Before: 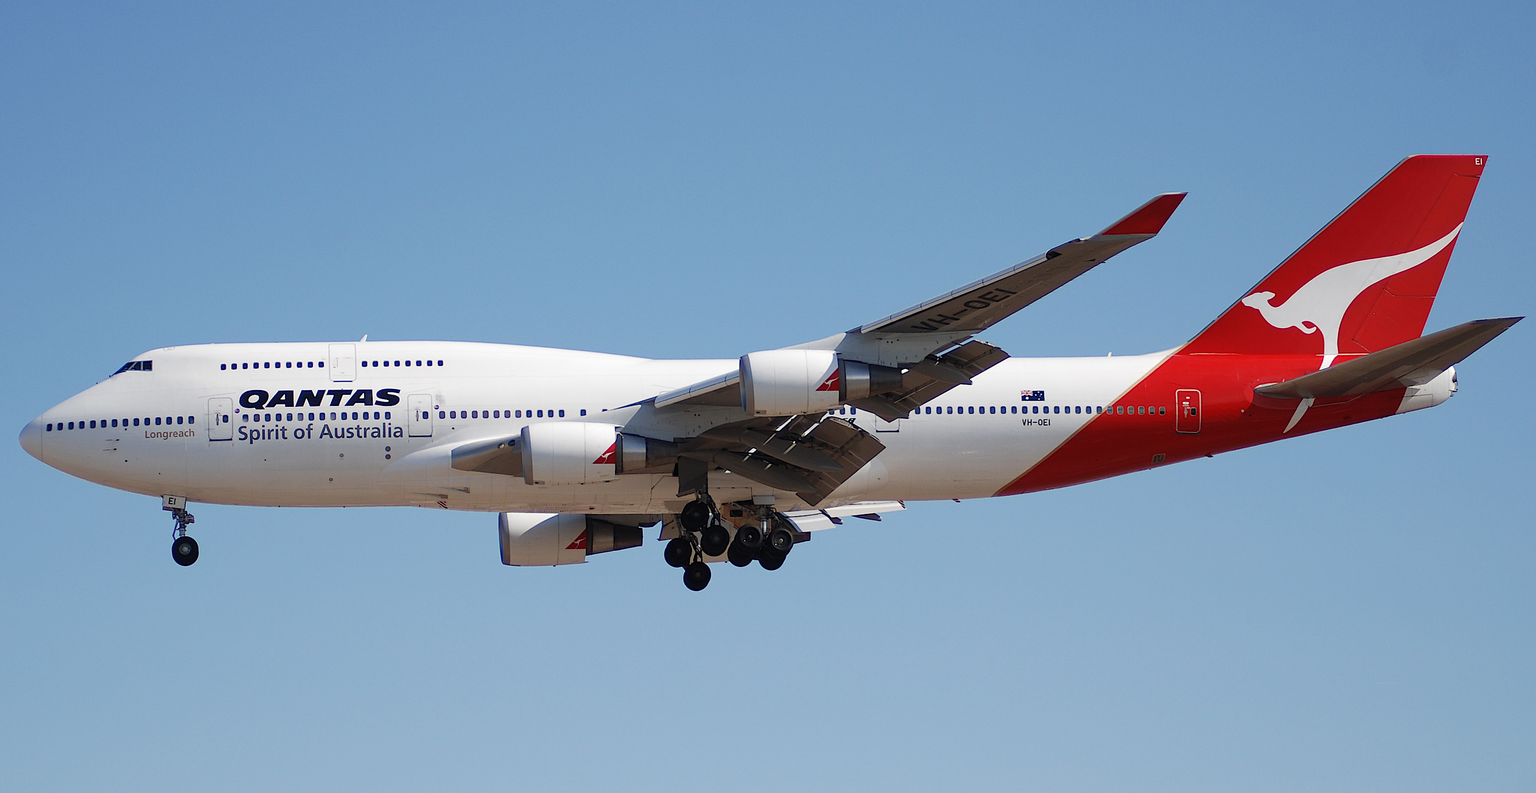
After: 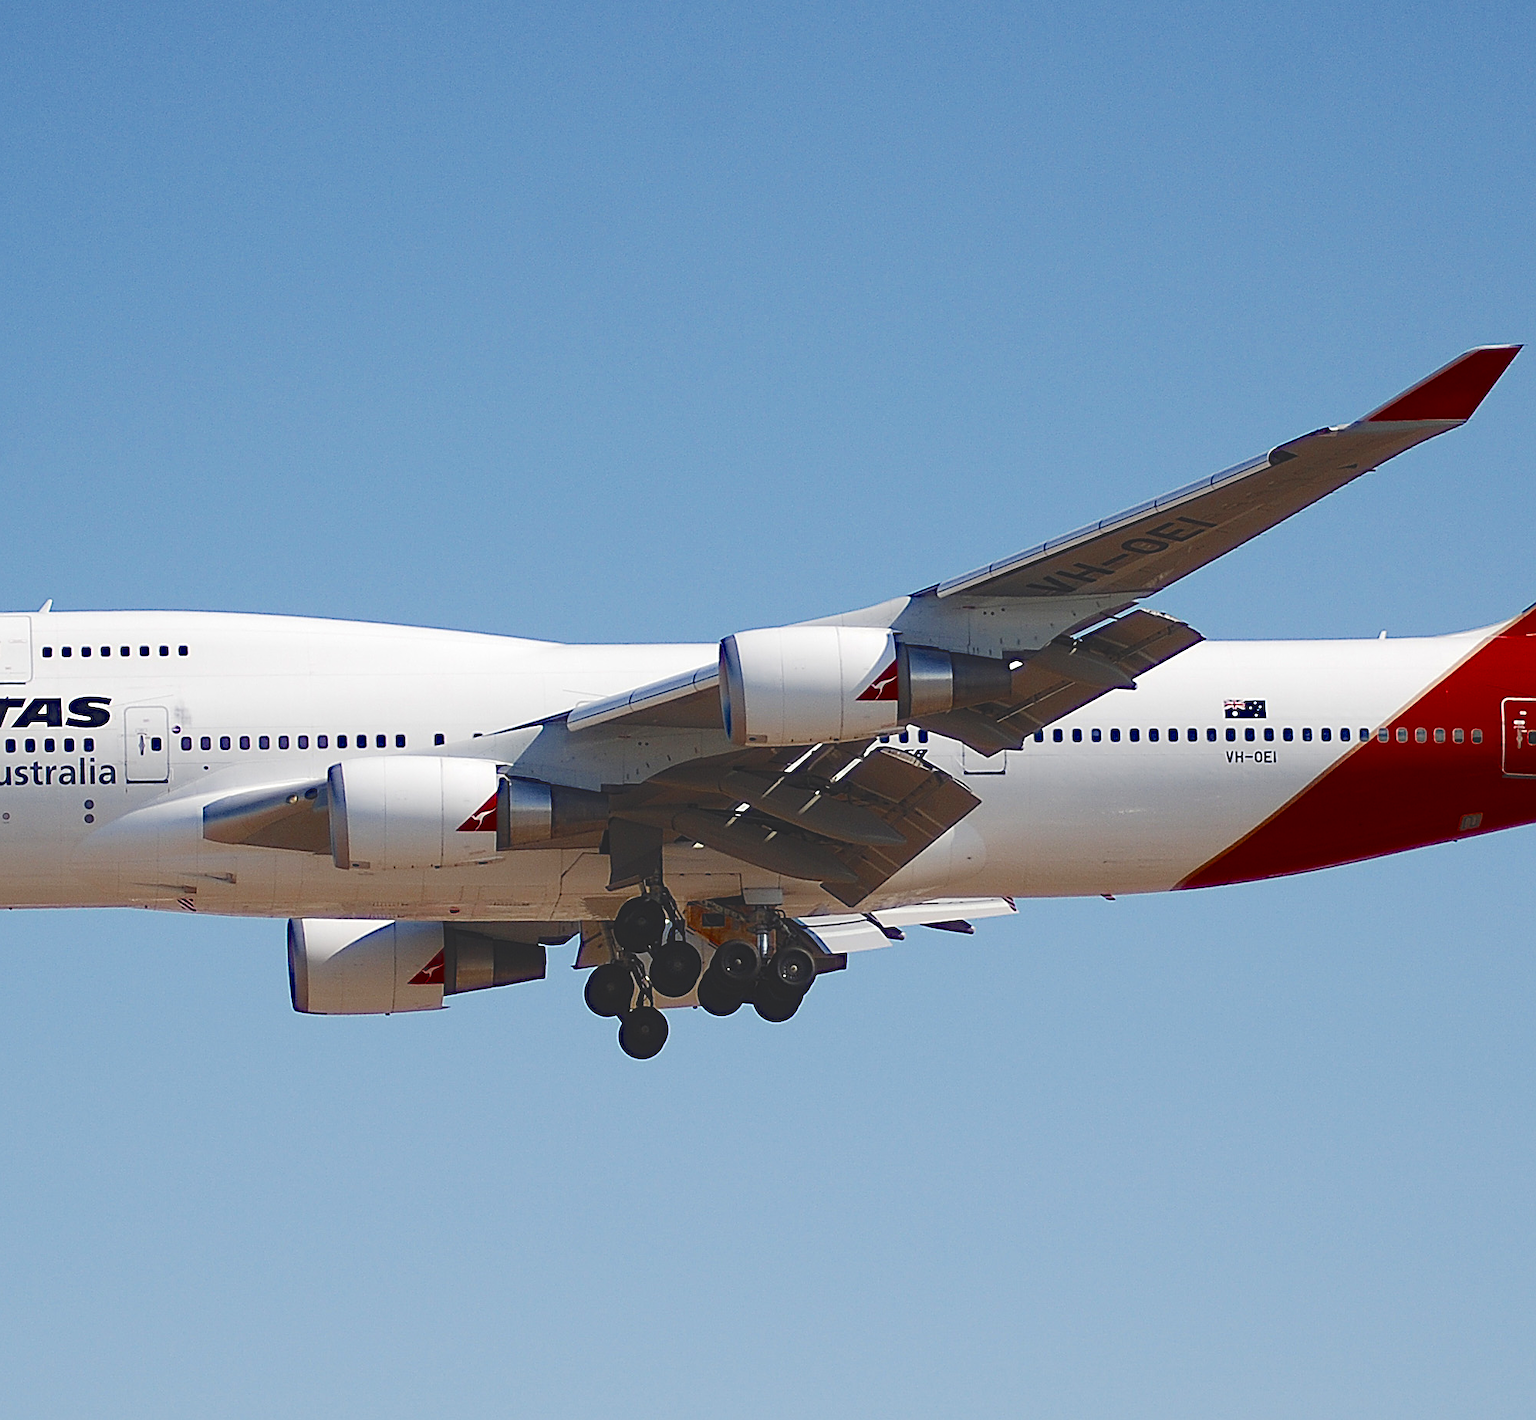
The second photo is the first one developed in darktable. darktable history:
crop: left 22.031%, right 22.162%, bottom 0.007%
color balance rgb: global offset › luminance 1.979%, perceptual saturation grading › global saturation 20%, perceptual saturation grading › highlights -25.882%, perceptual saturation grading › shadows 49.428%, saturation formula JzAzBz (2021)
sharpen: on, module defaults
